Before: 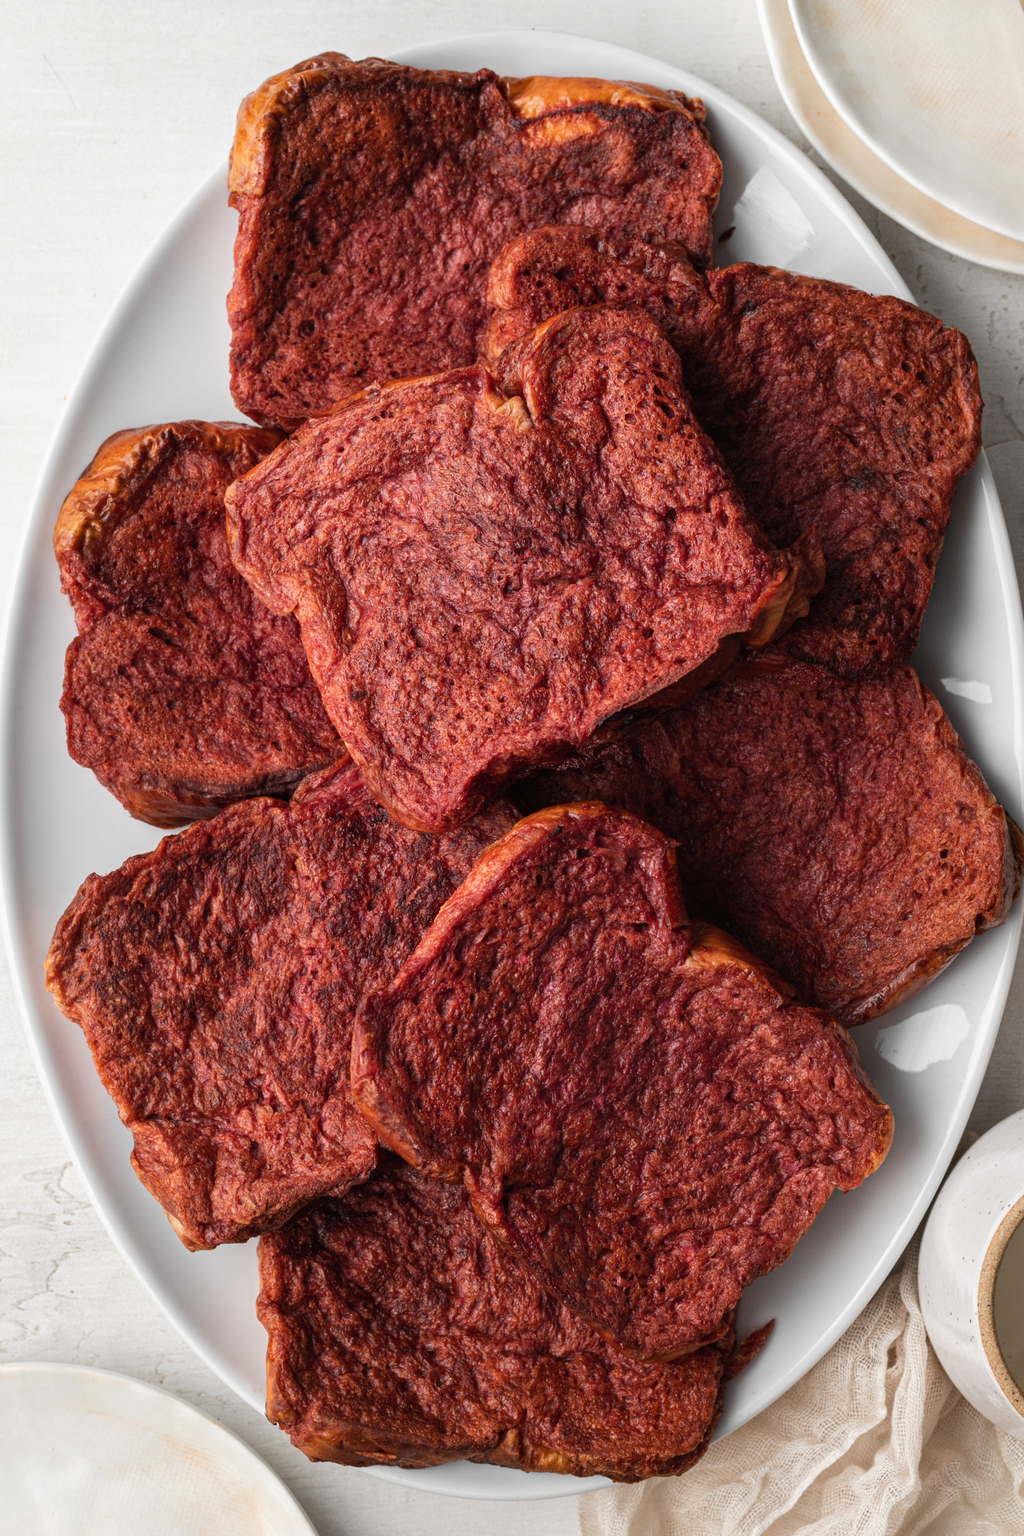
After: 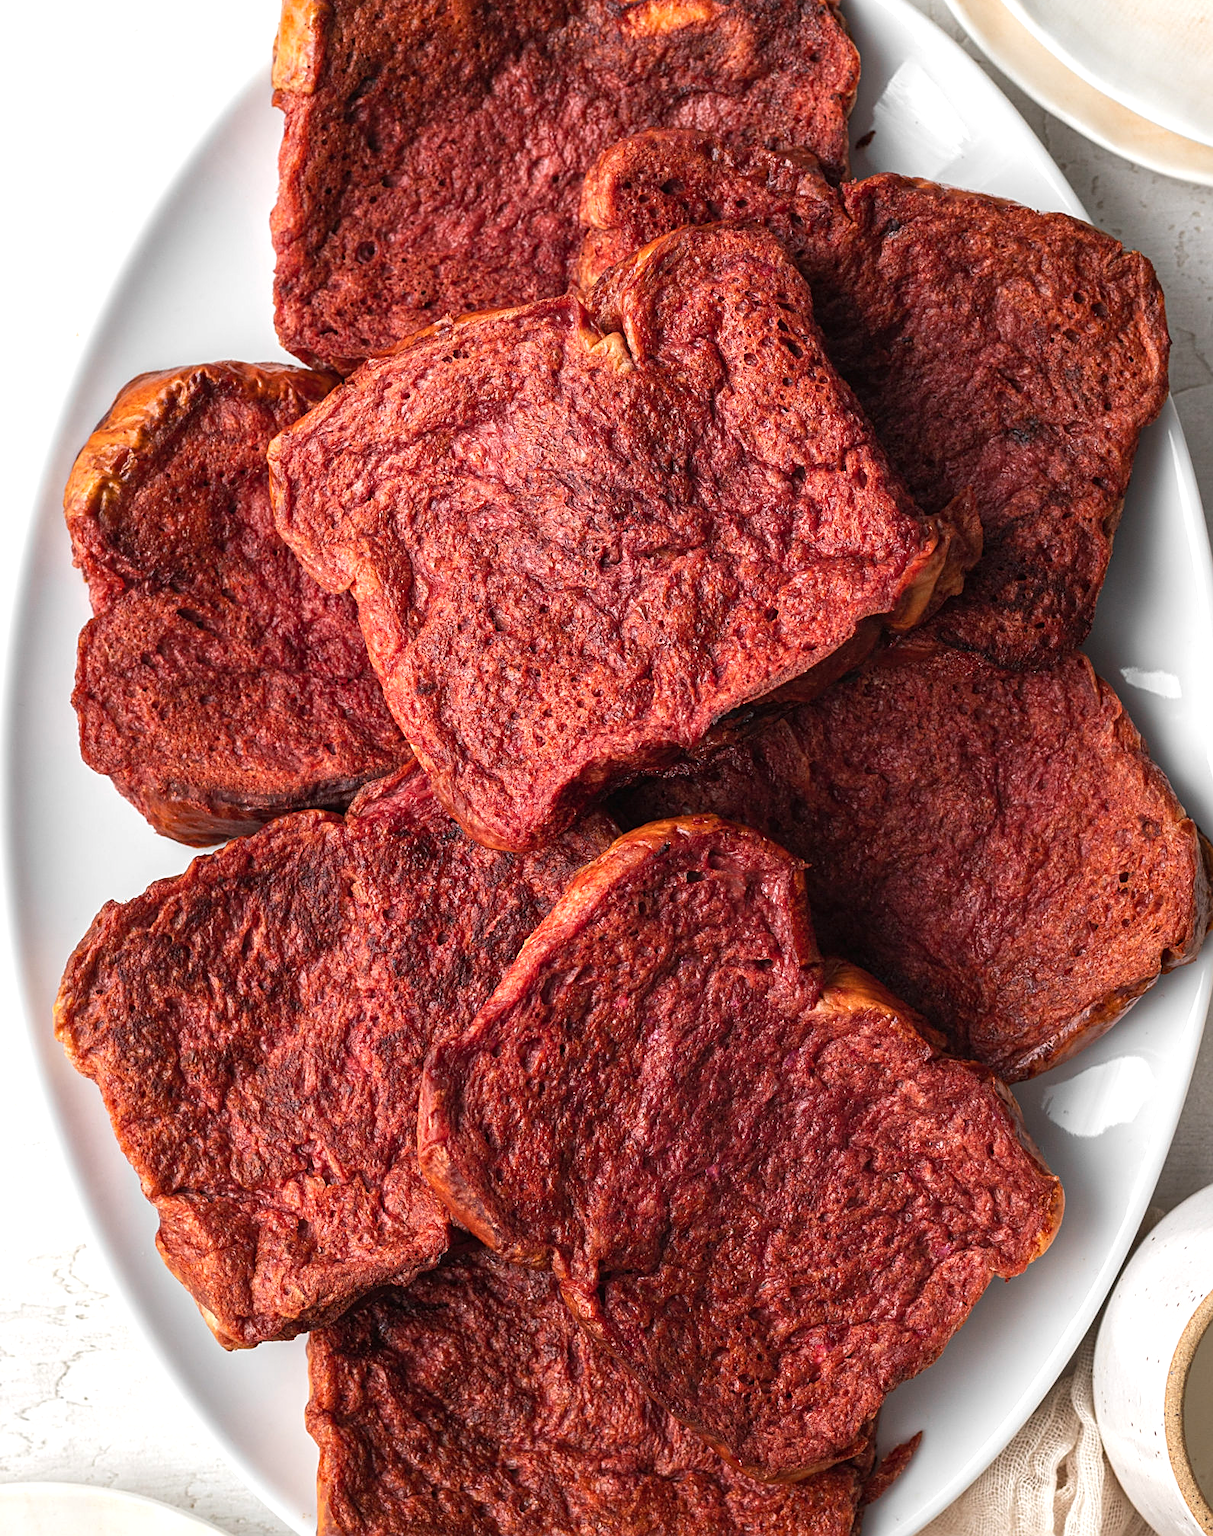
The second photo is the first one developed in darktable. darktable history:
exposure: black level correction 0.001, exposure 0.5 EV, compensate exposure bias true, compensate highlight preservation false
sharpen: on, module defaults
shadows and highlights: shadows 25, highlights -25
contrast brightness saturation: contrast -0.02, brightness -0.01, saturation 0.03
crop: top 7.625%, bottom 8.027%
